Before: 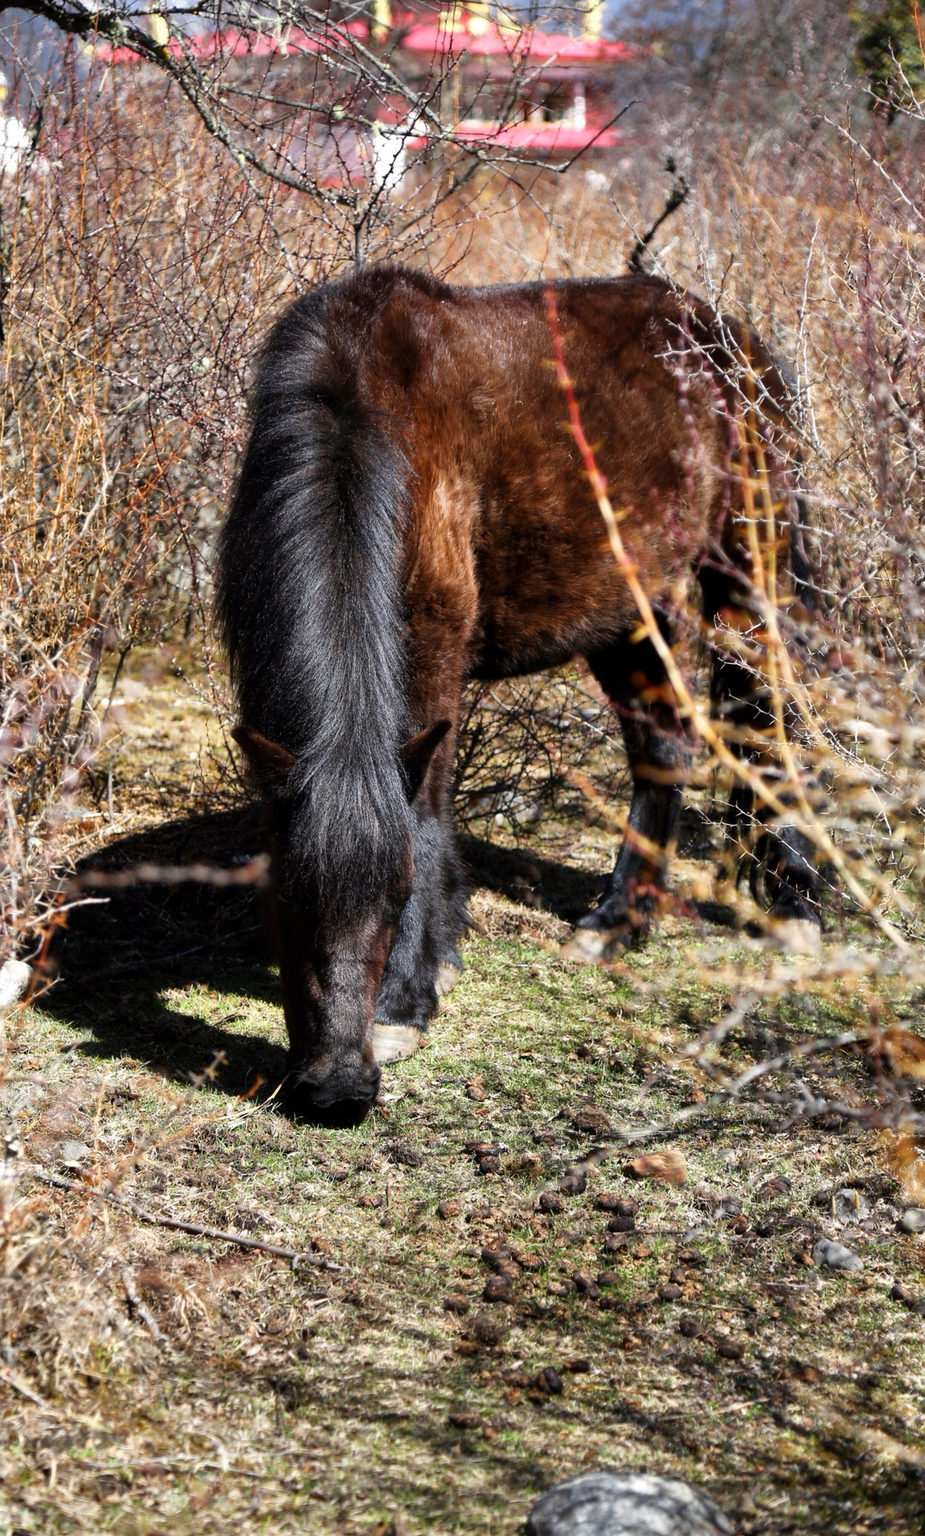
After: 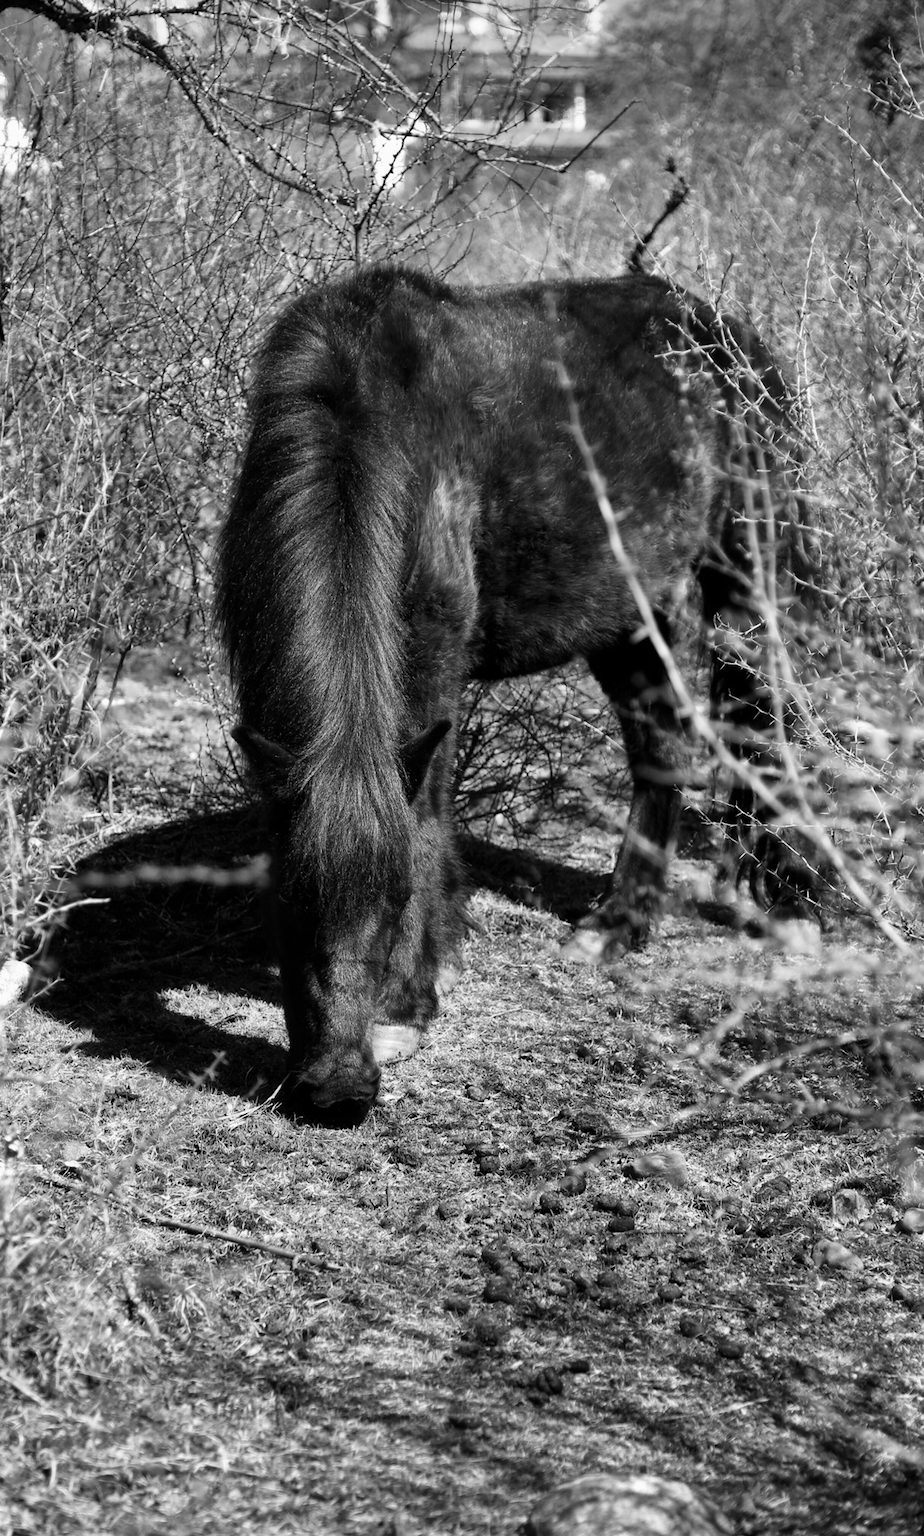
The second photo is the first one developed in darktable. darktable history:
color calibration: output gray [0.22, 0.42, 0.37, 0], illuminant as shot in camera, x 0.359, y 0.361, temperature 4558.25 K
